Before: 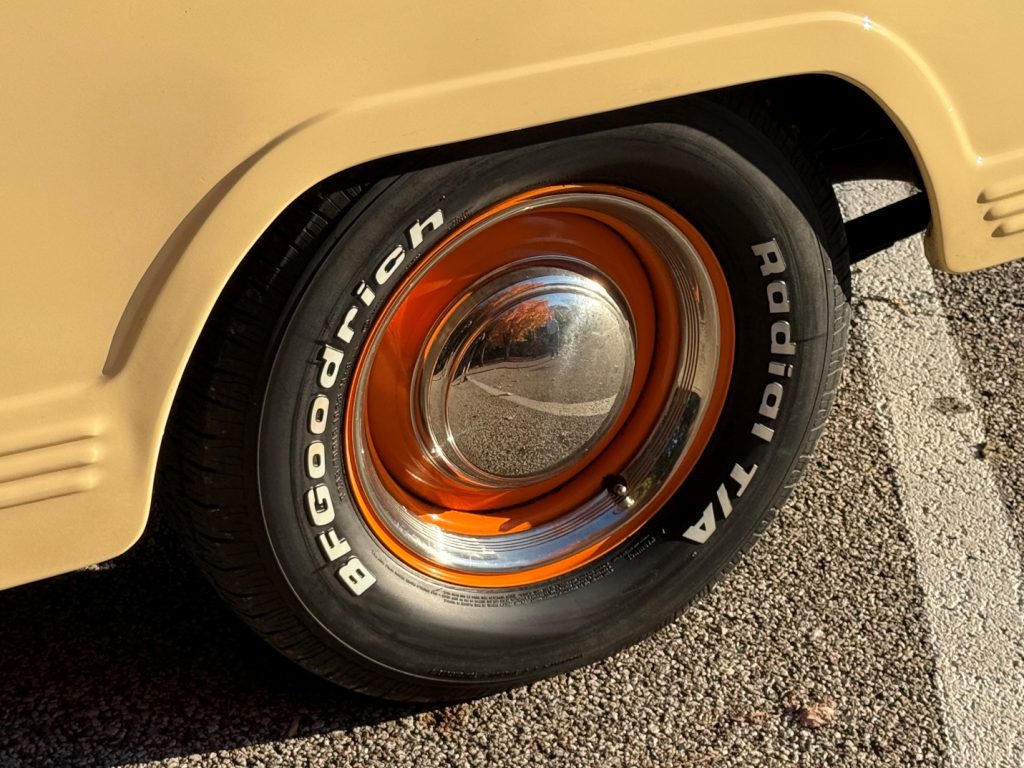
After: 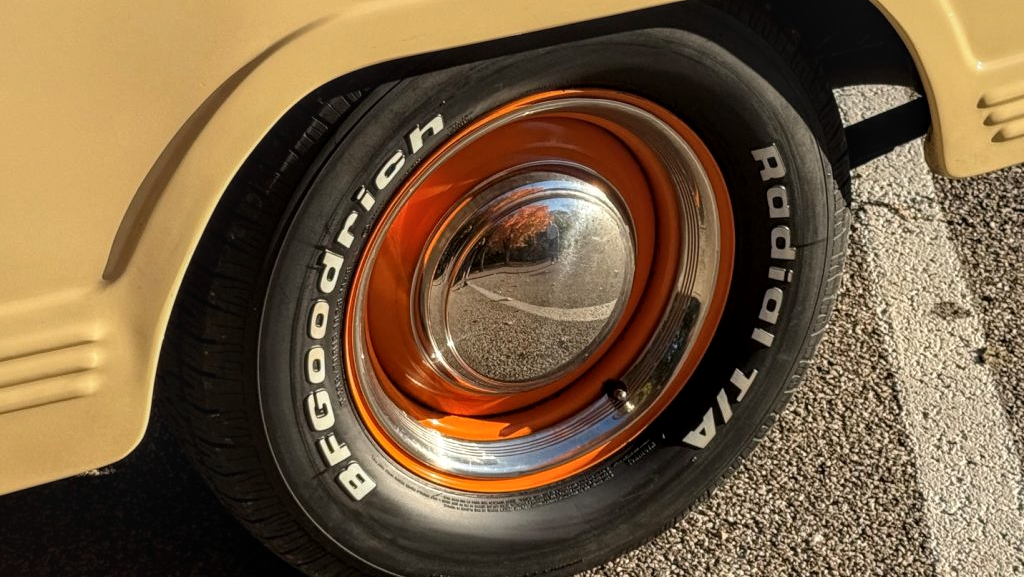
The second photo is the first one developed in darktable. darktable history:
crop and rotate: top 12.414%, bottom 12.332%
local contrast: on, module defaults
